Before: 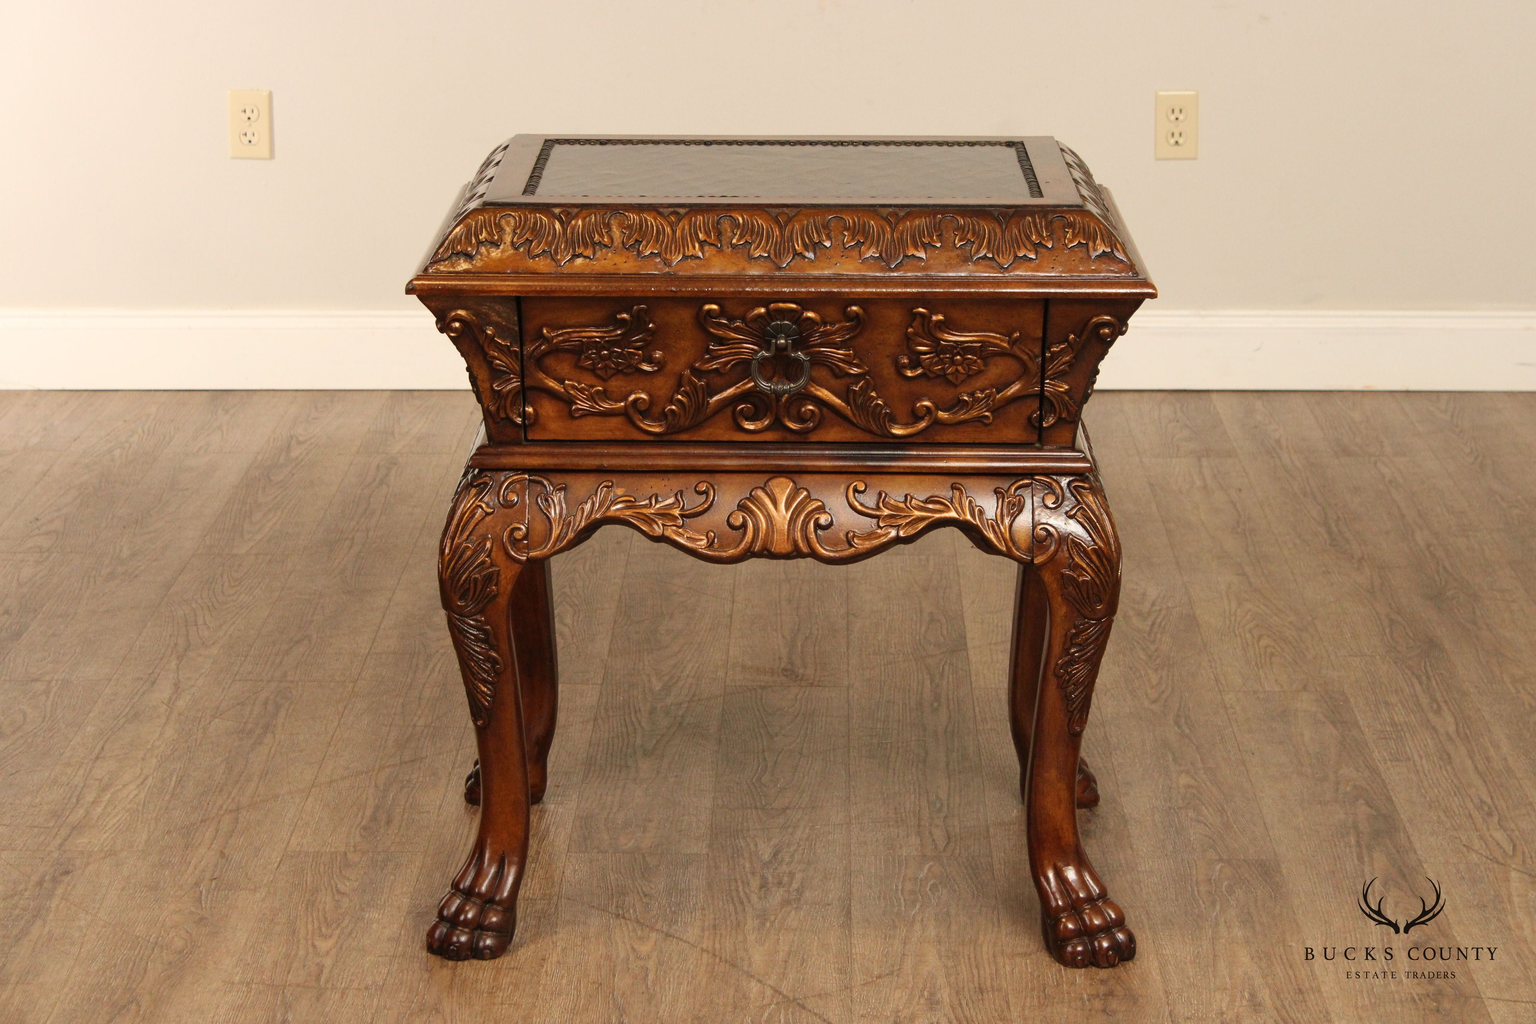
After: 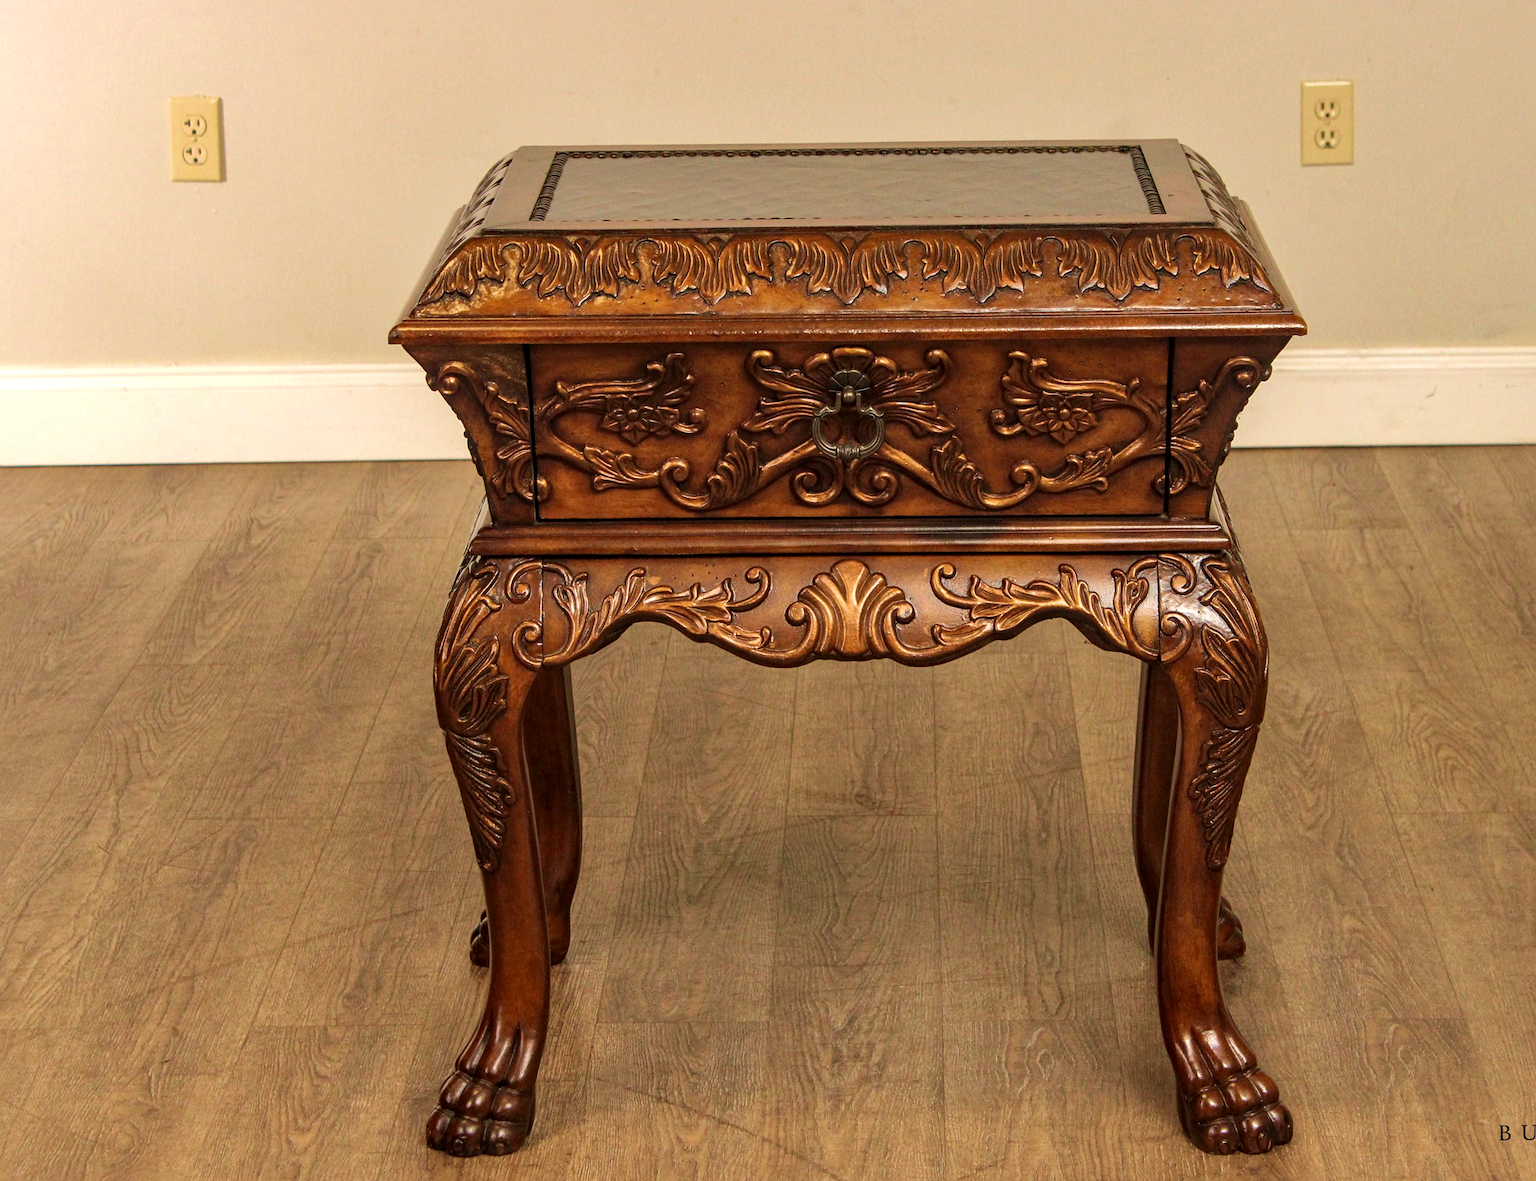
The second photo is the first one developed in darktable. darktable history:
exposure: exposure 0.128 EV, compensate highlight preservation false
crop and rotate: angle 0.867°, left 4.496%, top 0.736%, right 11.784%, bottom 2.664%
local contrast: on, module defaults
tone equalizer: smoothing diameter 2.16%, edges refinement/feathering 24.34, mask exposure compensation -1.57 EV, filter diffusion 5
sharpen: amount 0.216
velvia: strength 44.42%
shadows and highlights: shadows 29.98
haze removal: compatibility mode true, adaptive false
